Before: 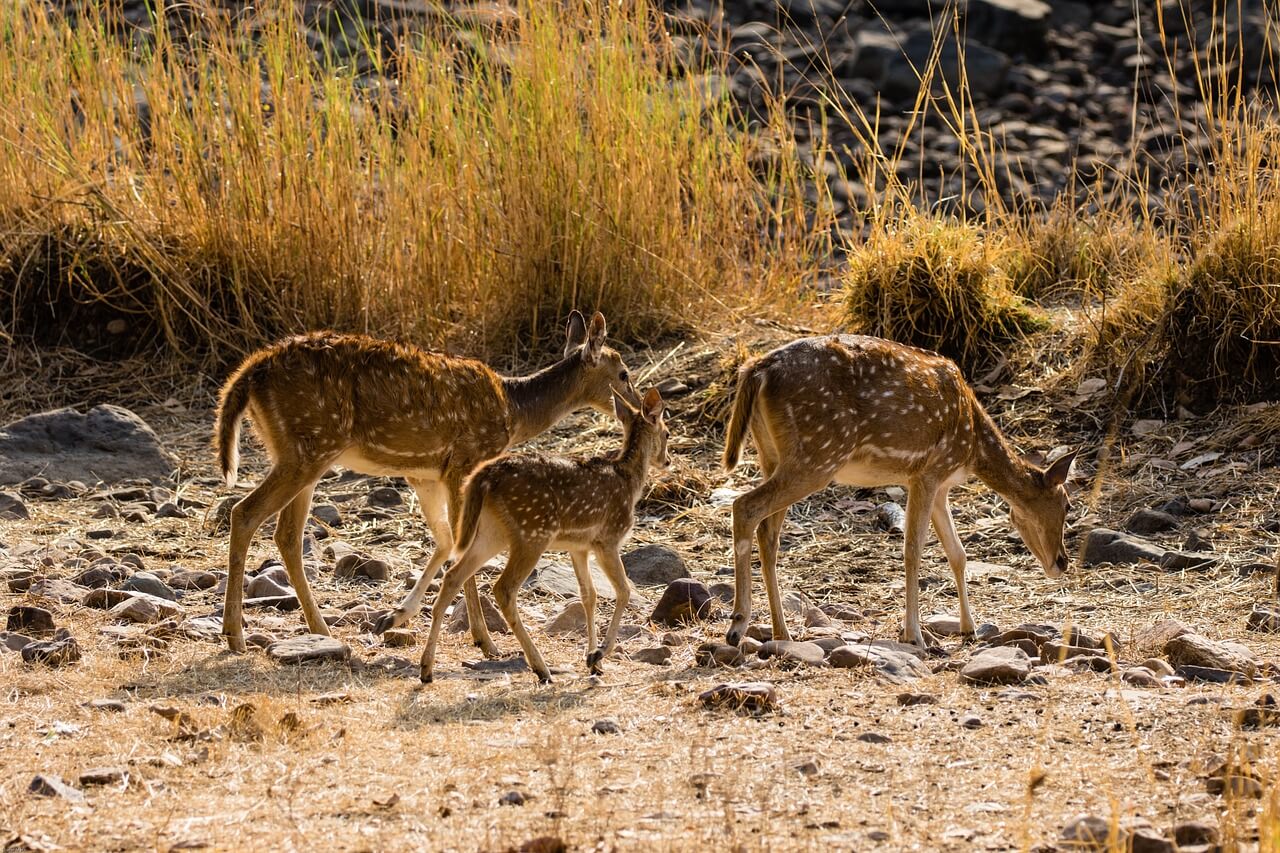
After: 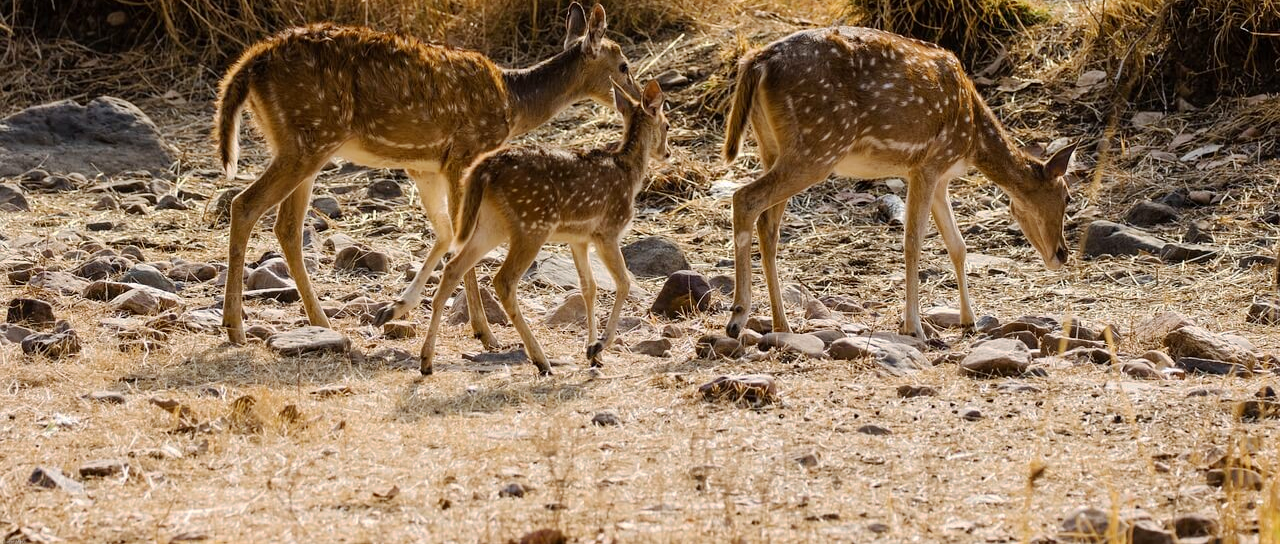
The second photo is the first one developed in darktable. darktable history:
base curve: curves: ch0 [(0, 0) (0.235, 0.266) (0.503, 0.496) (0.786, 0.72) (1, 1)], preserve colors none
crop and rotate: top 36.213%
